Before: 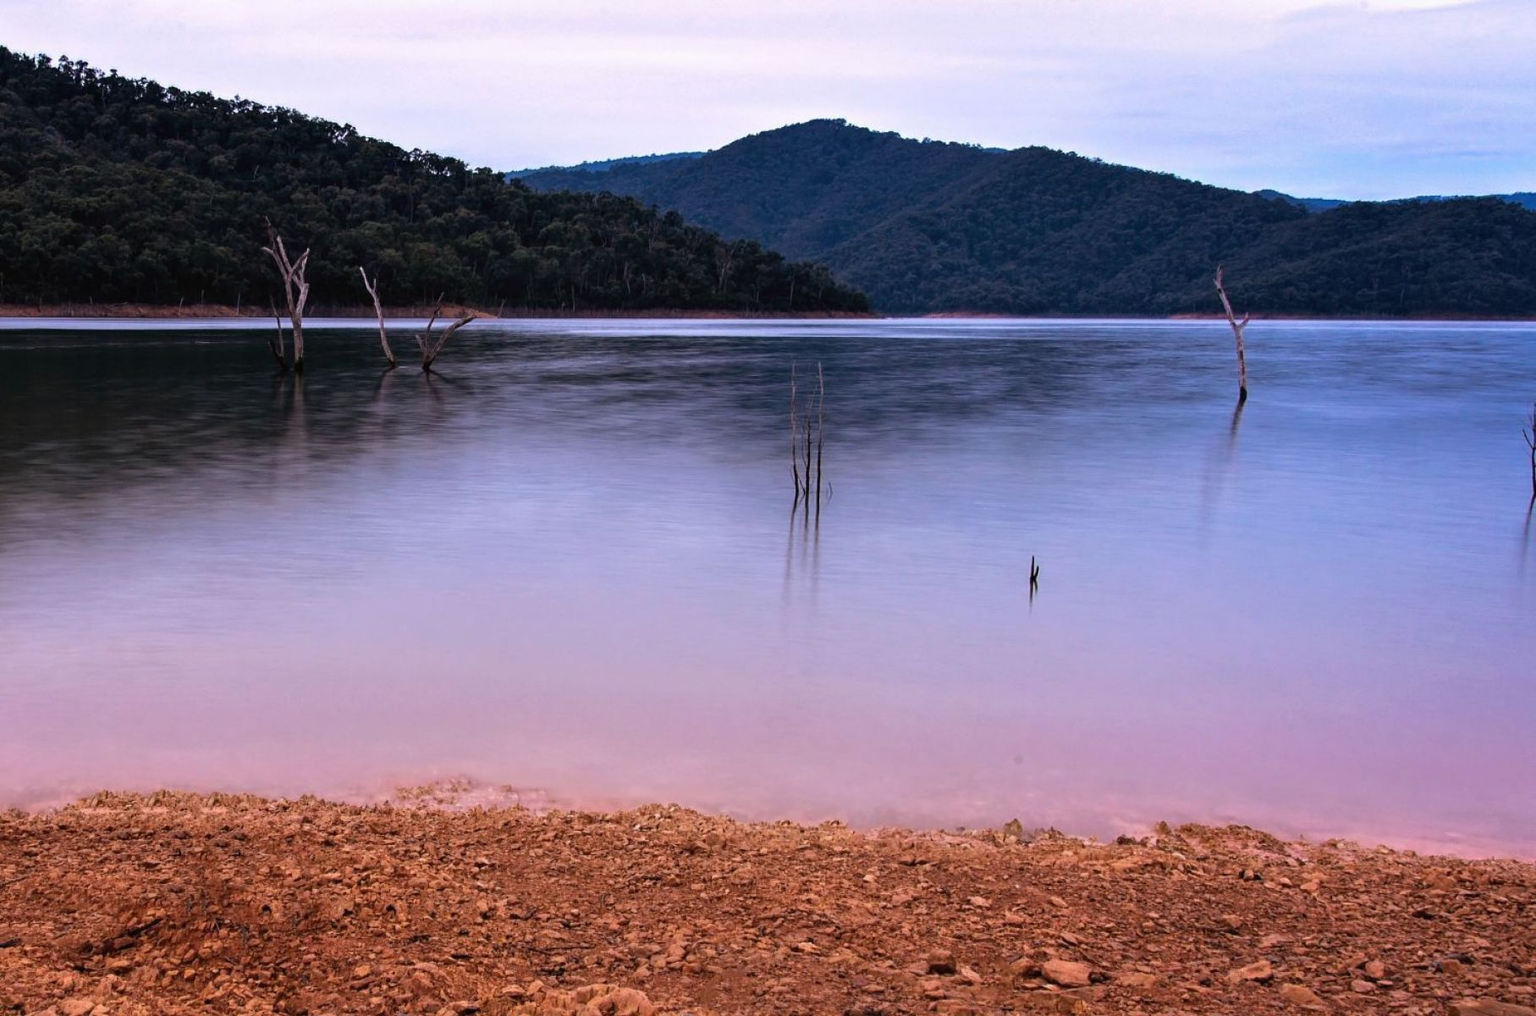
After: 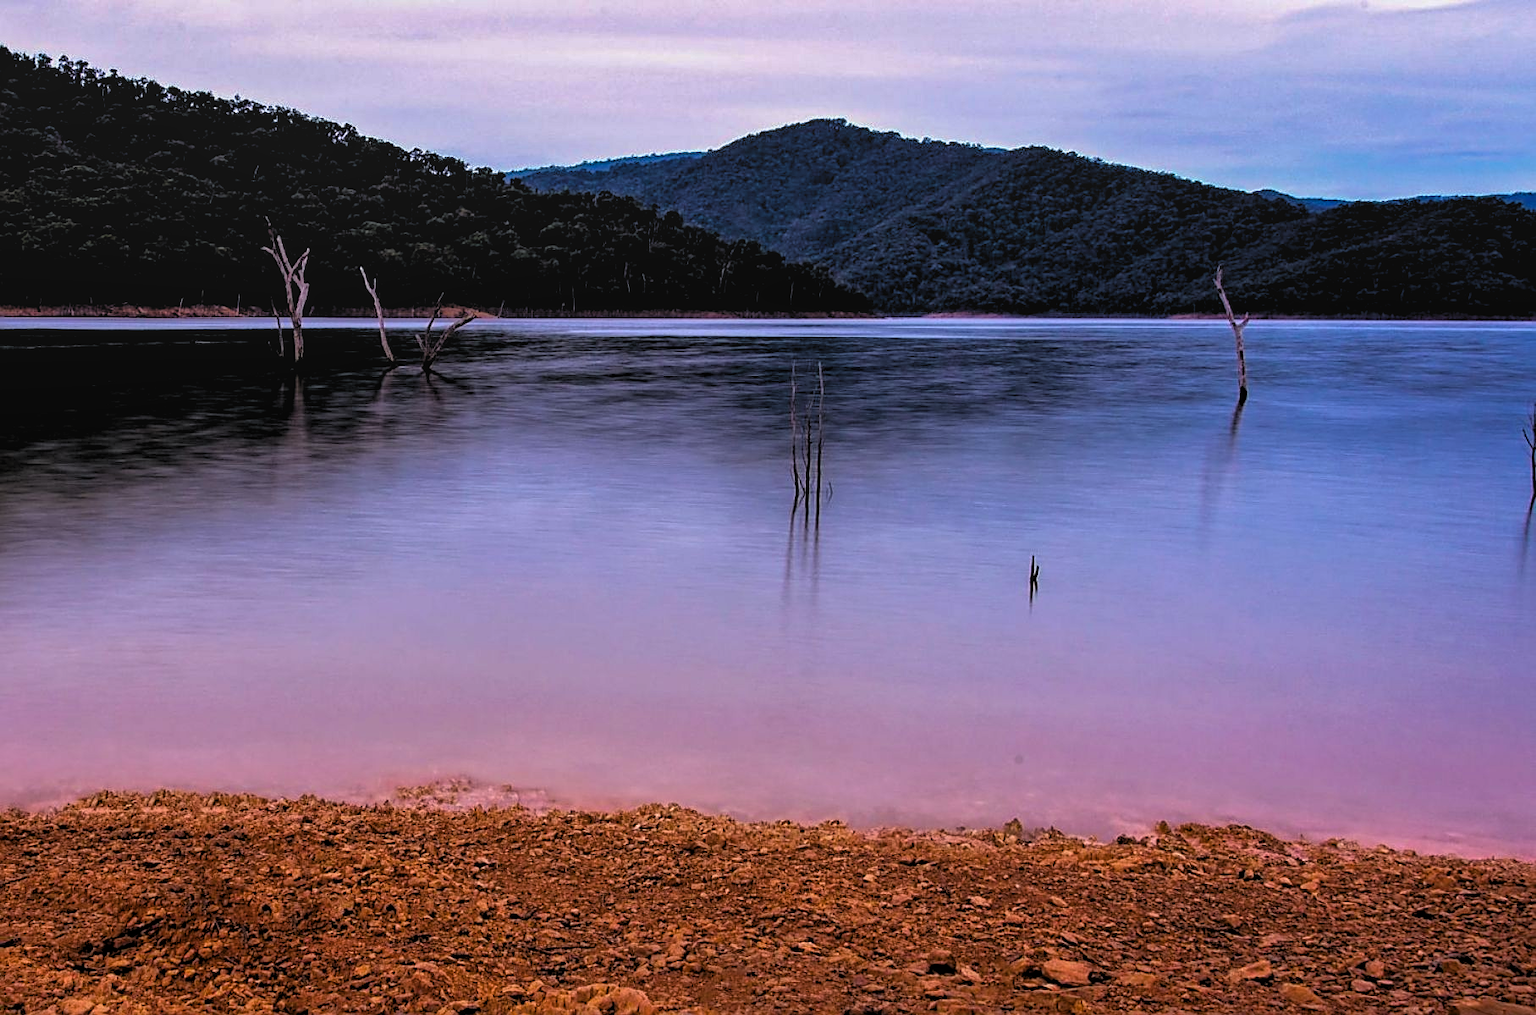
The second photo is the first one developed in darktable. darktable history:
local contrast: detail 110%
color balance rgb: perceptual saturation grading › global saturation 30%, global vibrance 20%
levels: levels [0.116, 0.574, 1]
exposure: compensate highlight preservation false
shadows and highlights: on, module defaults
sharpen: on, module defaults
